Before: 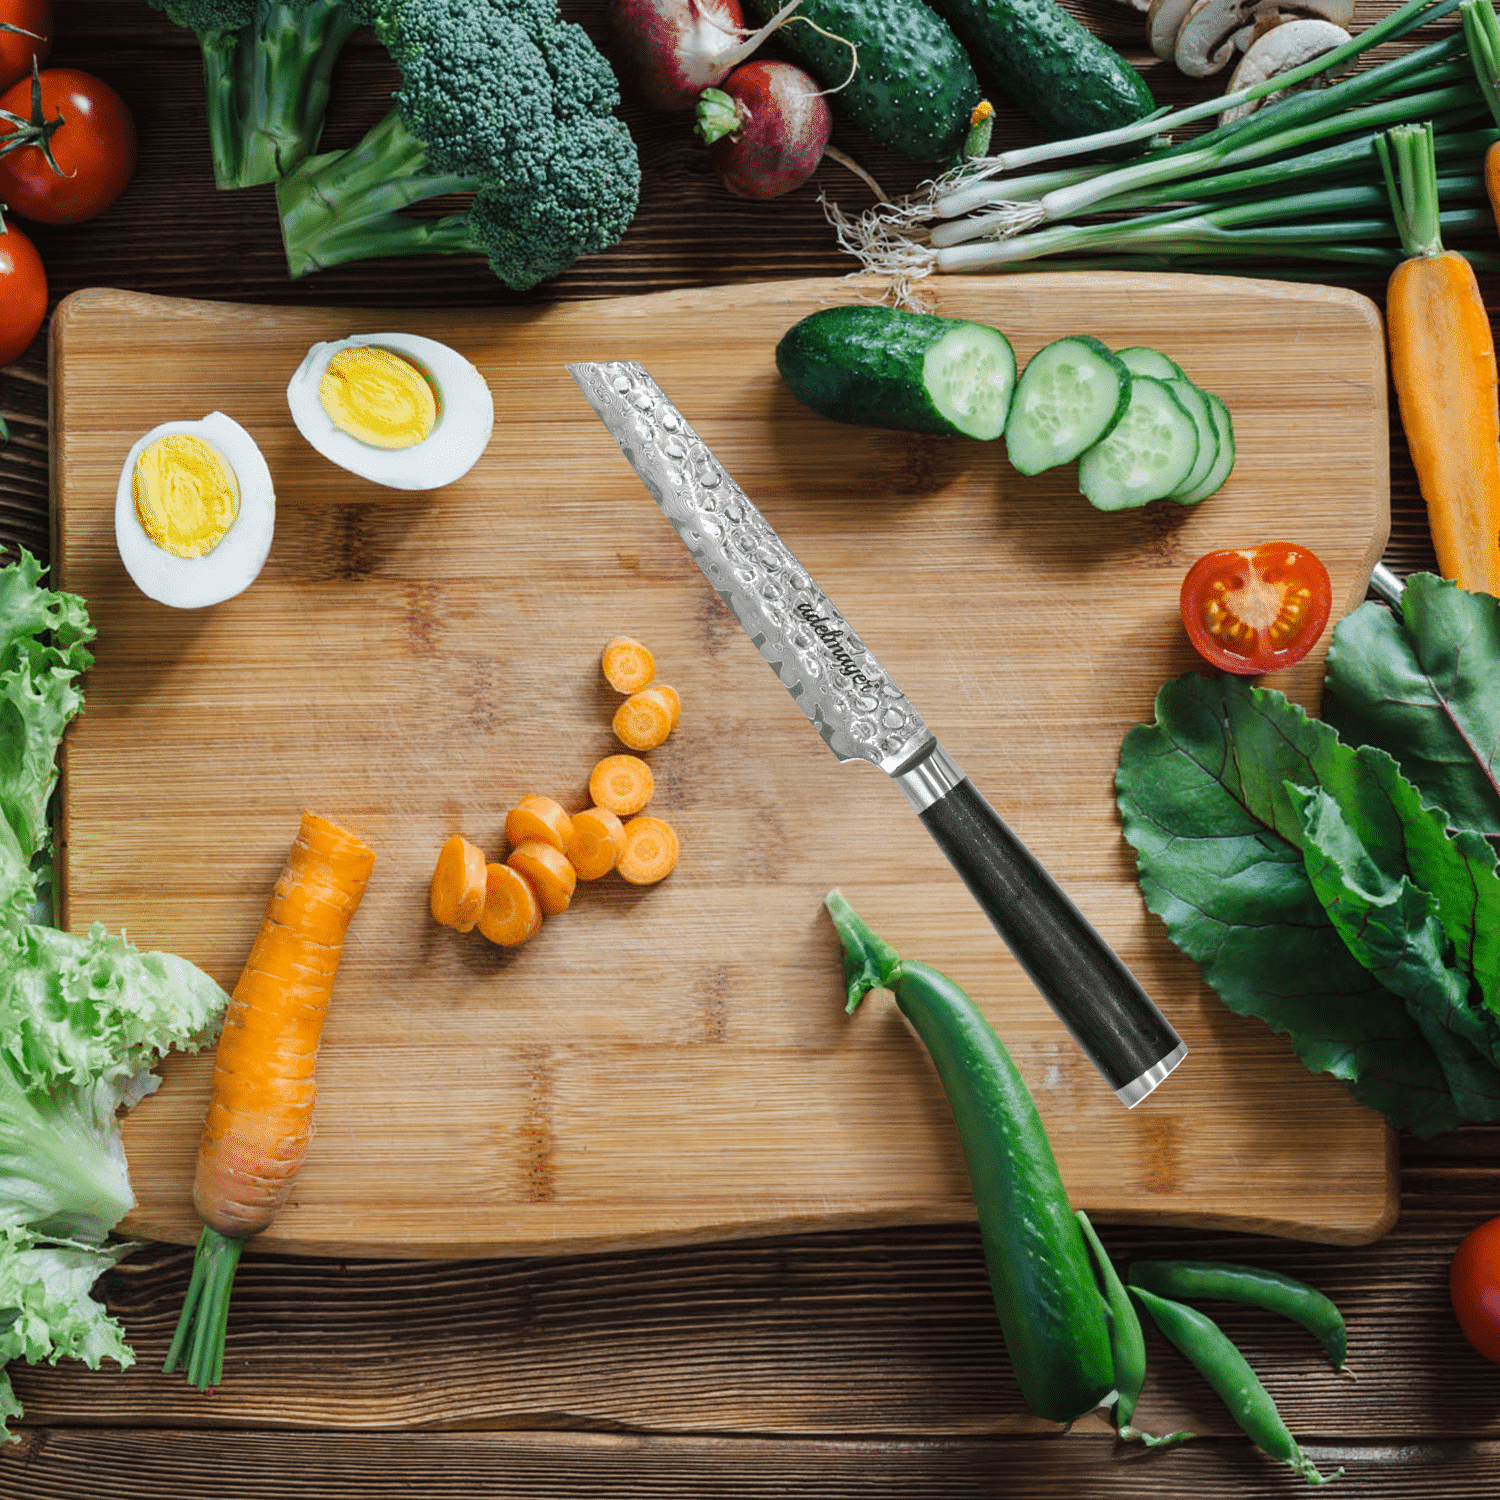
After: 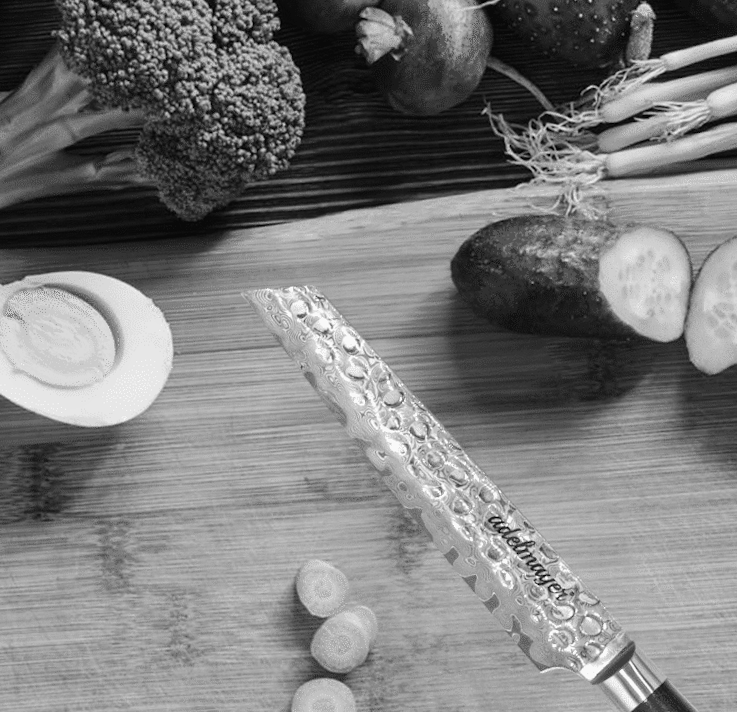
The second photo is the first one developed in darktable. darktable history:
monochrome: on, module defaults
rotate and perspective: rotation -3.52°, crop left 0.036, crop right 0.964, crop top 0.081, crop bottom 0.919
crop: left 19.556%, right 30.401%, bottom 46.458%
